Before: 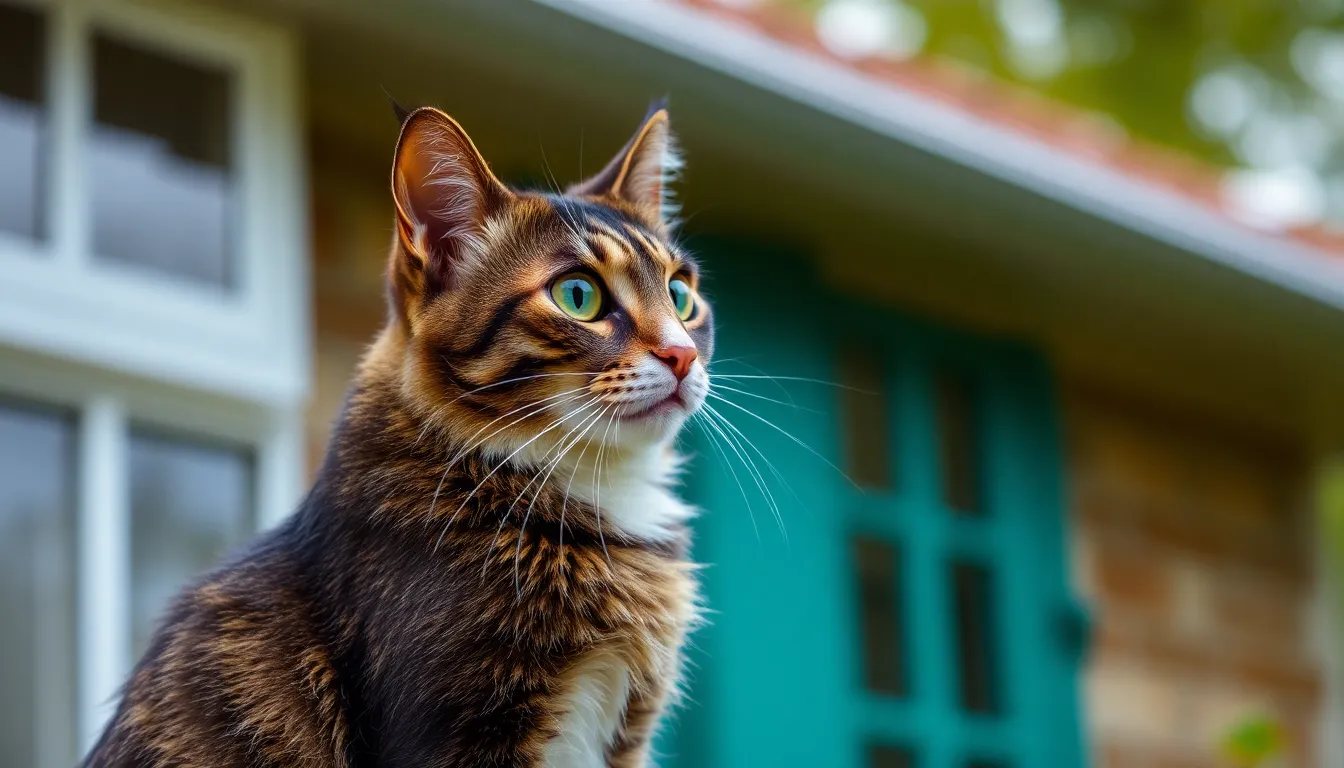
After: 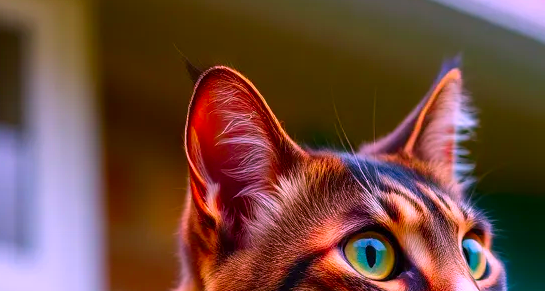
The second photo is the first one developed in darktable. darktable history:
crop: left 15.452%, top 5.459%, right 43.956%, bottom 56.62%
exposure: compensate highlight preservation false
color correction: highlights a* 19.5, highlights b* -11.53, saturation 1.69
